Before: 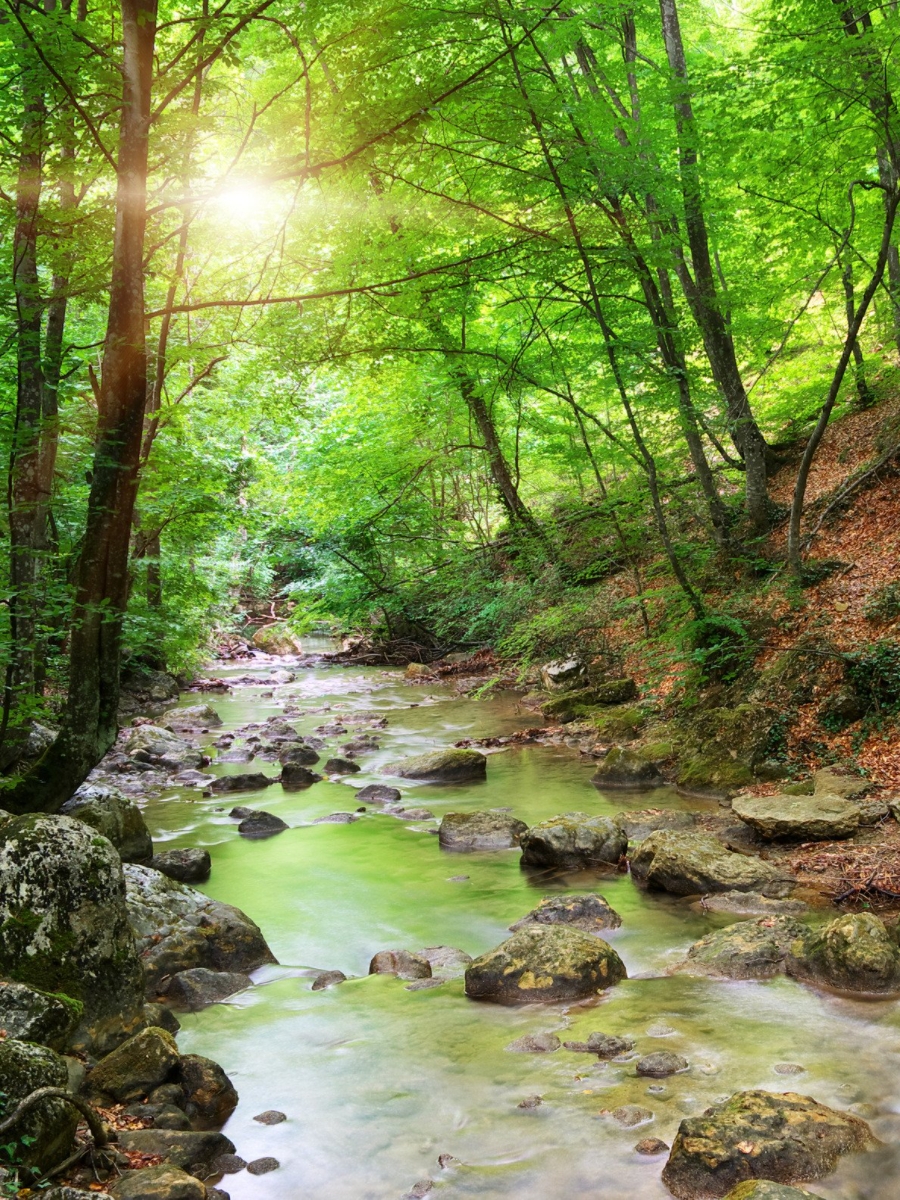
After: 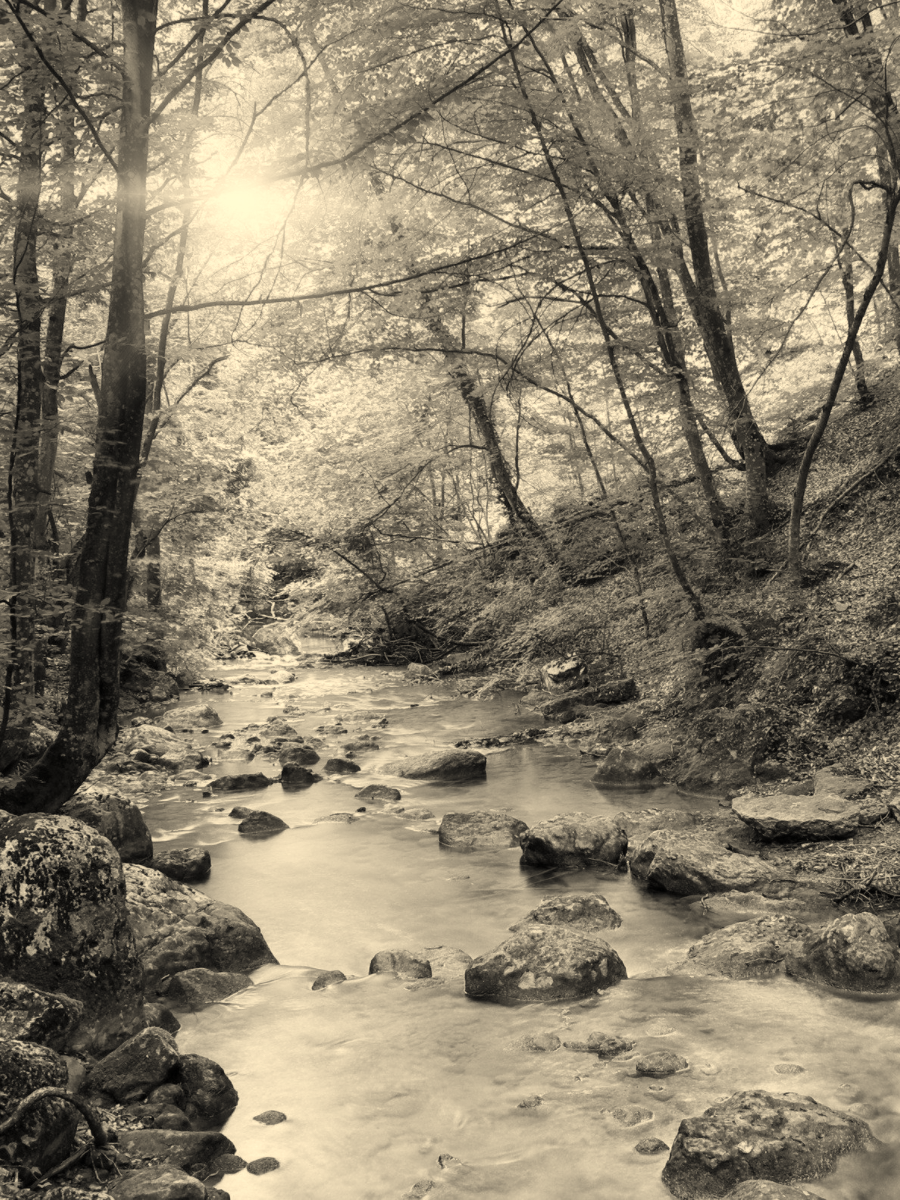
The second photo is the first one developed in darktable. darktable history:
contrast brightness saturation: saturation -1
color correction: highlights a* 2.72, highlights b* 22.8
